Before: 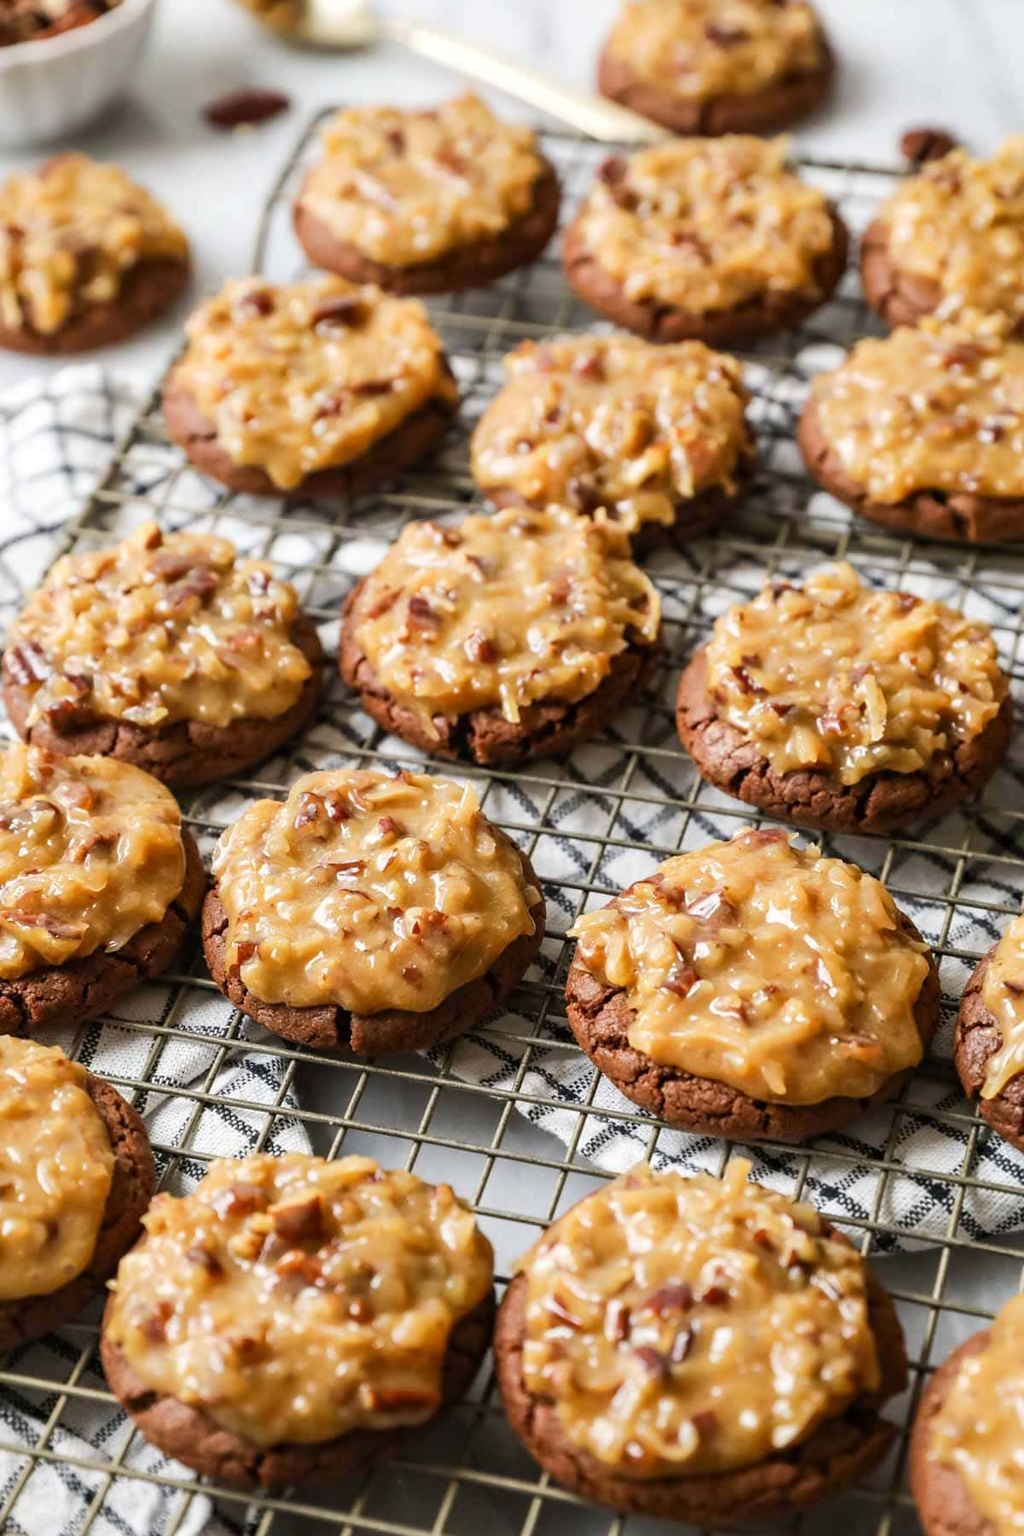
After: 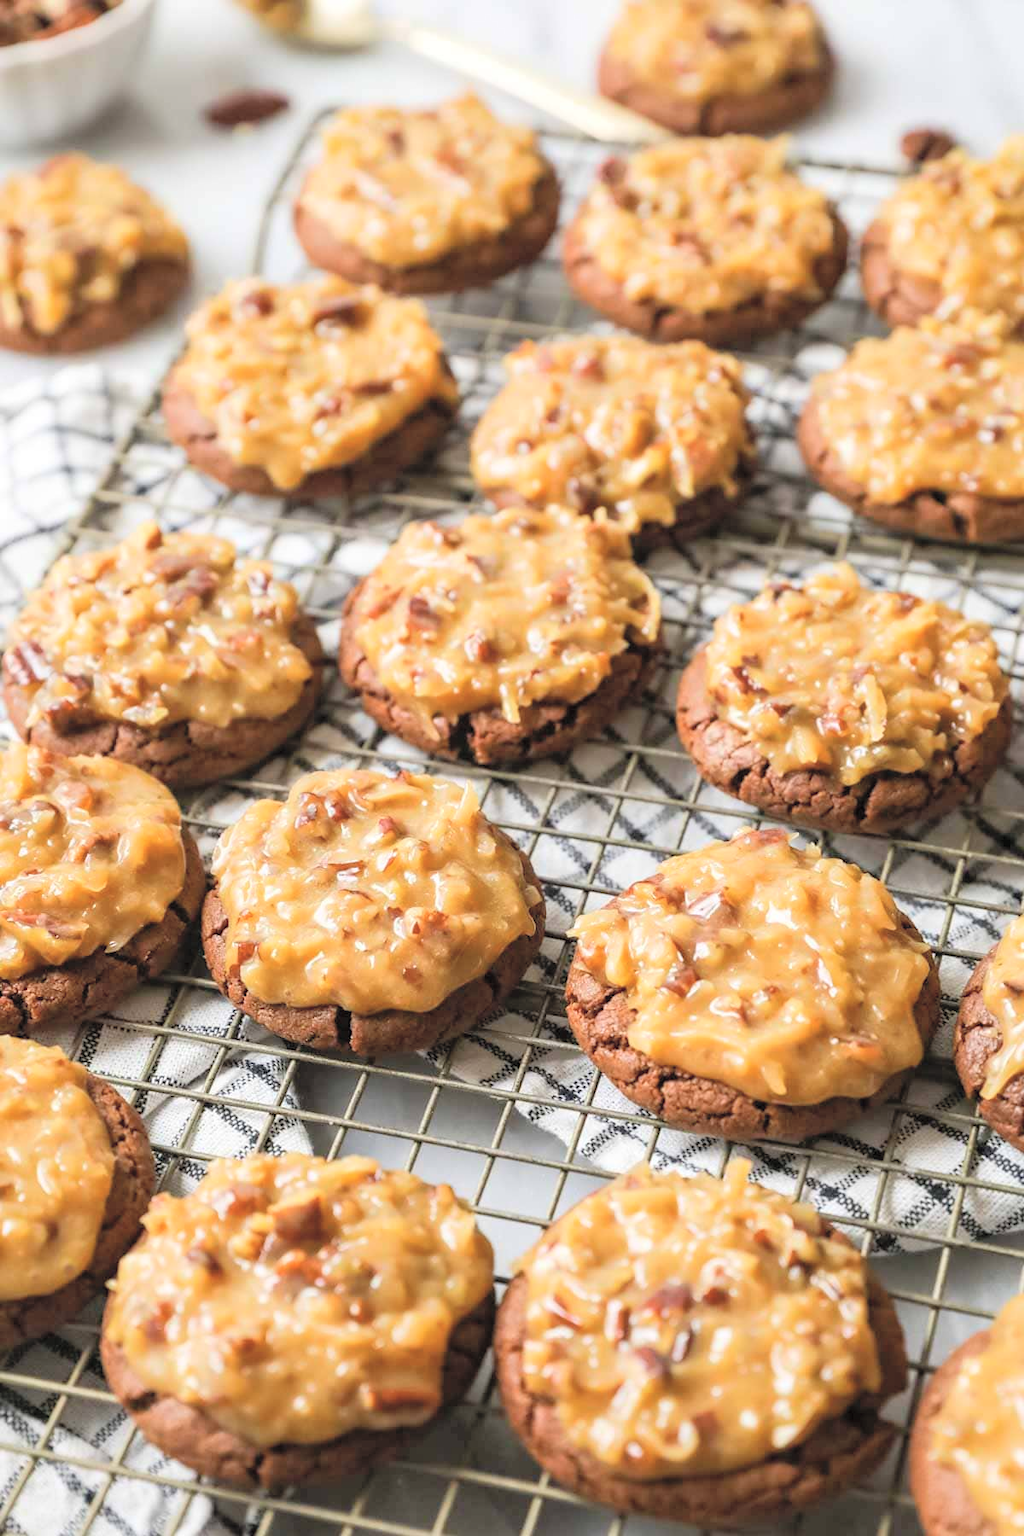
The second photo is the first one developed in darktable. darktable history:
contrast brightness saturation: brightness 0.288
